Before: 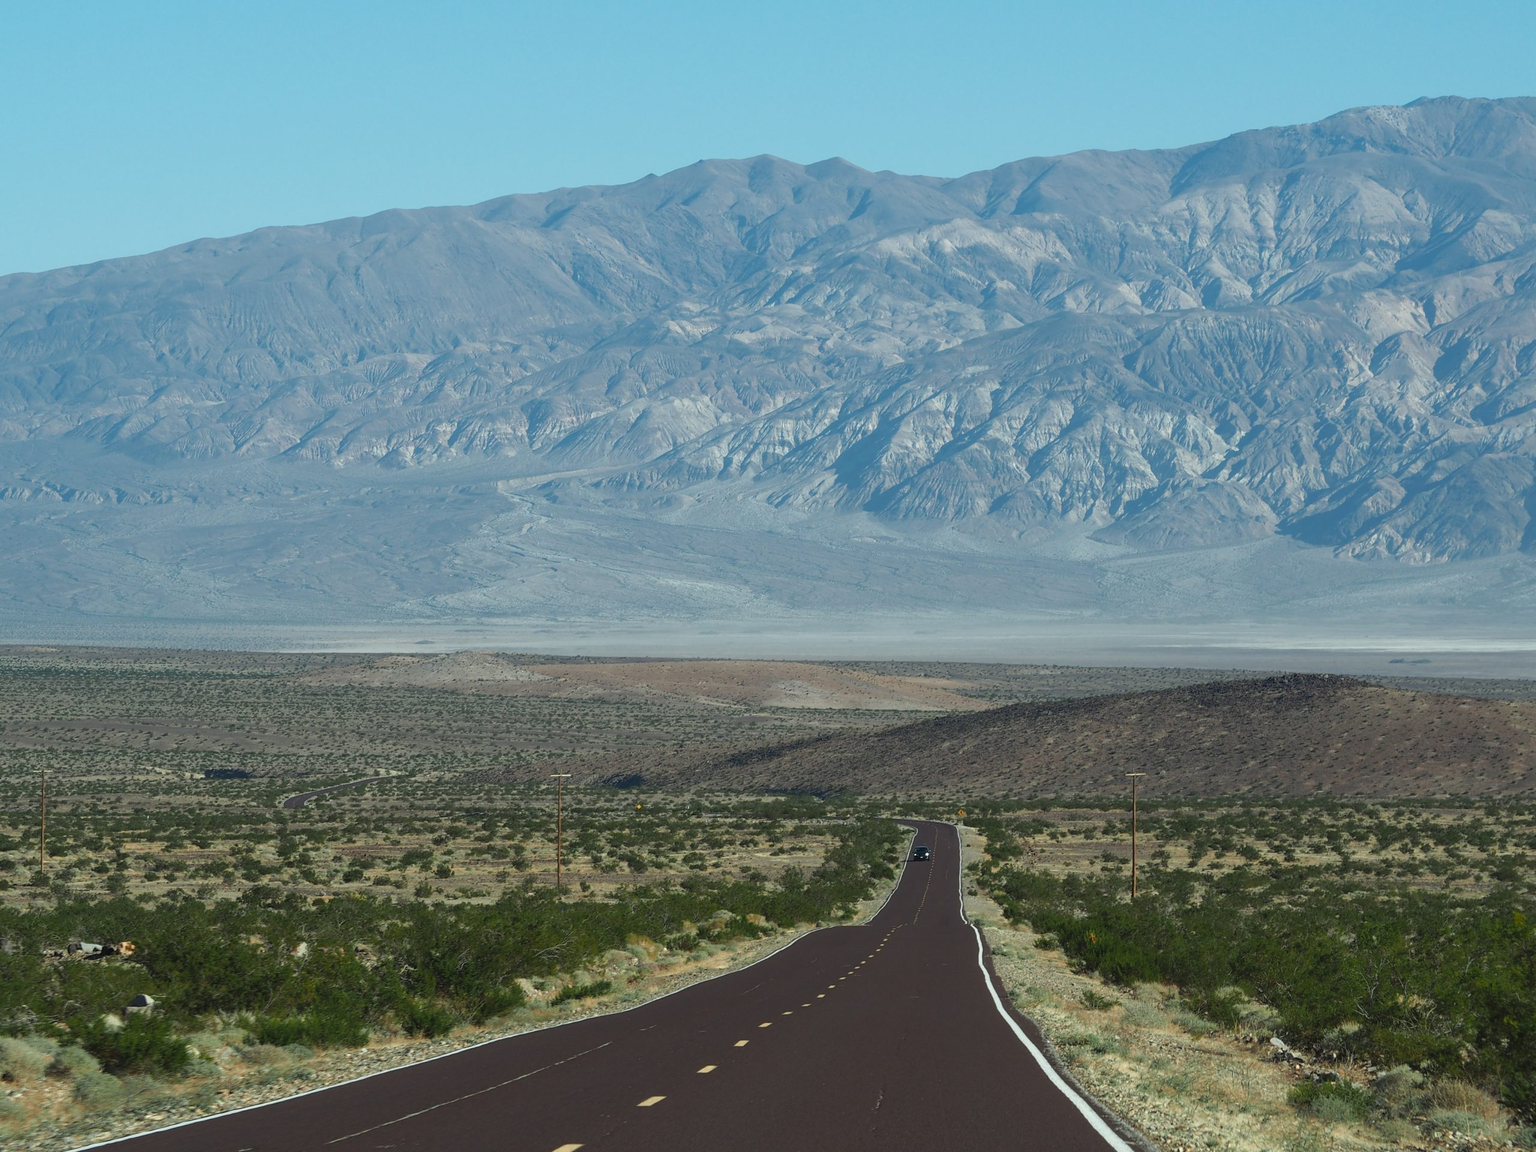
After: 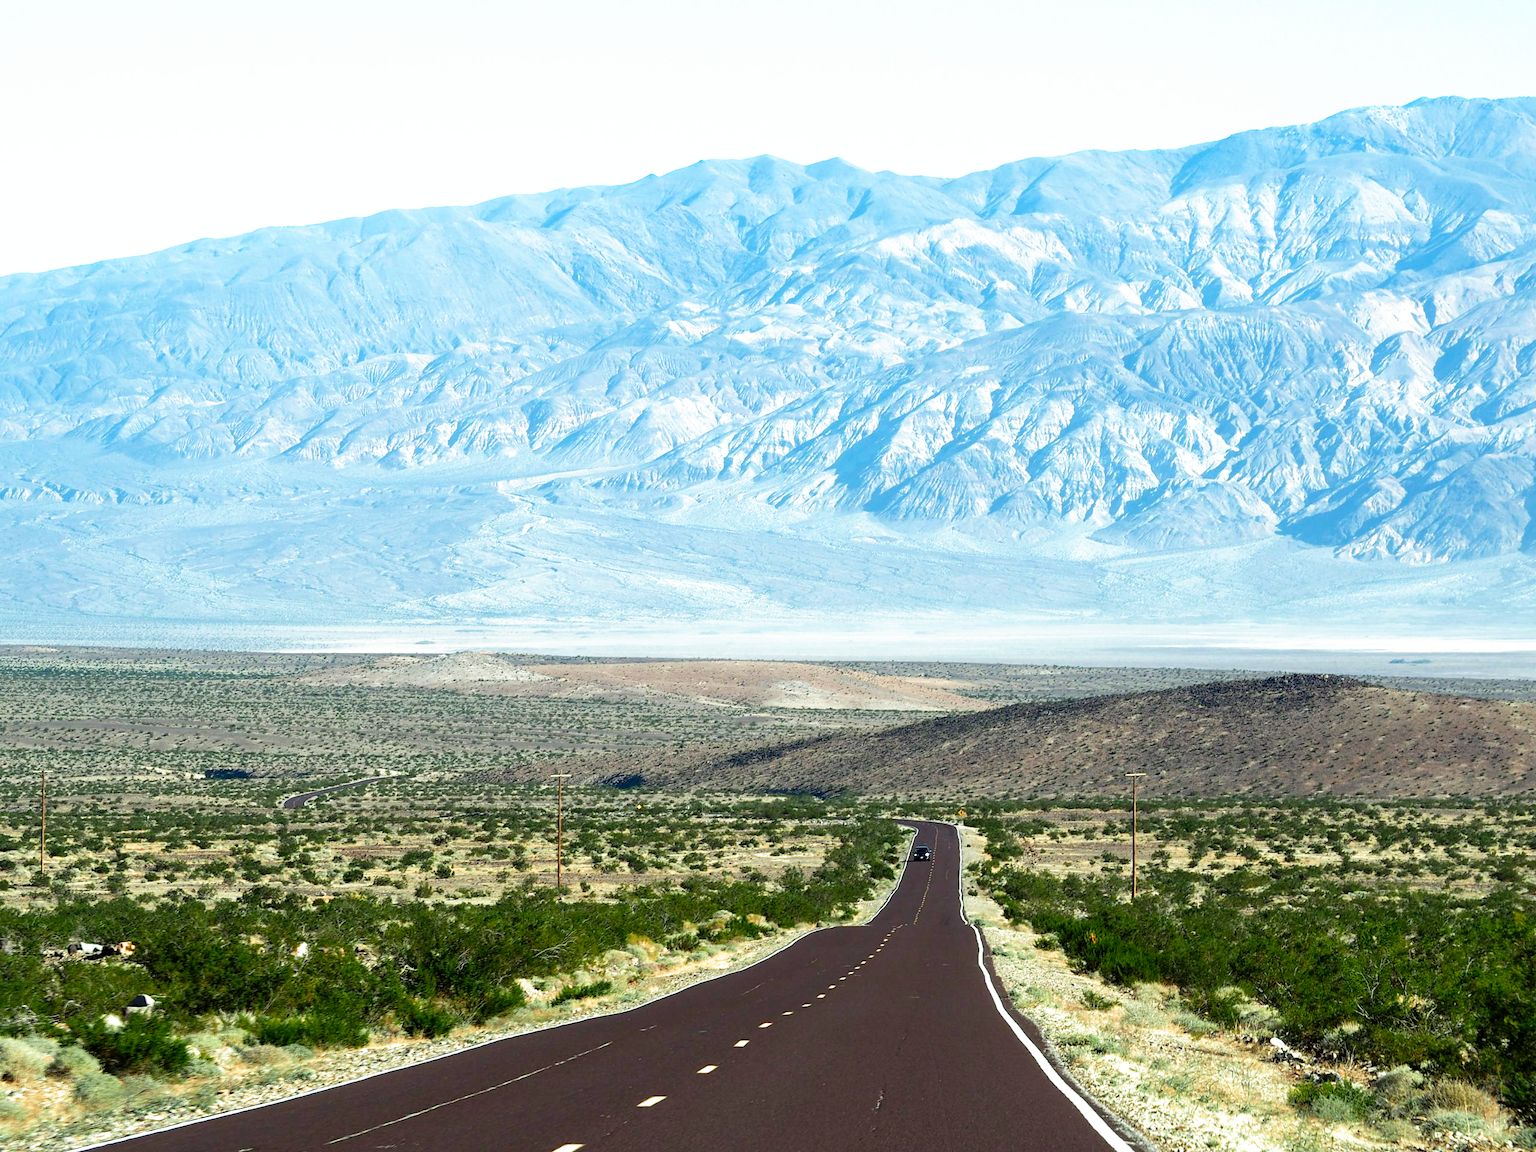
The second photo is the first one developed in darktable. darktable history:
filmic rgb: black relative exposure -5.5 EV, white relative exposure 2.5 EV, threshold 3 EV, target black luminance 0%, hardness 4.51, latitude 67.35%, contrast 1.453, shadows ↔ highlights balance -3.52%, preserve chrominance no, color science v4 (2020), contrast in shadows soft, enable highlight reconstruction true
exposure: black level correction 0, exposure 1 EV, compensate highlight preservation false
